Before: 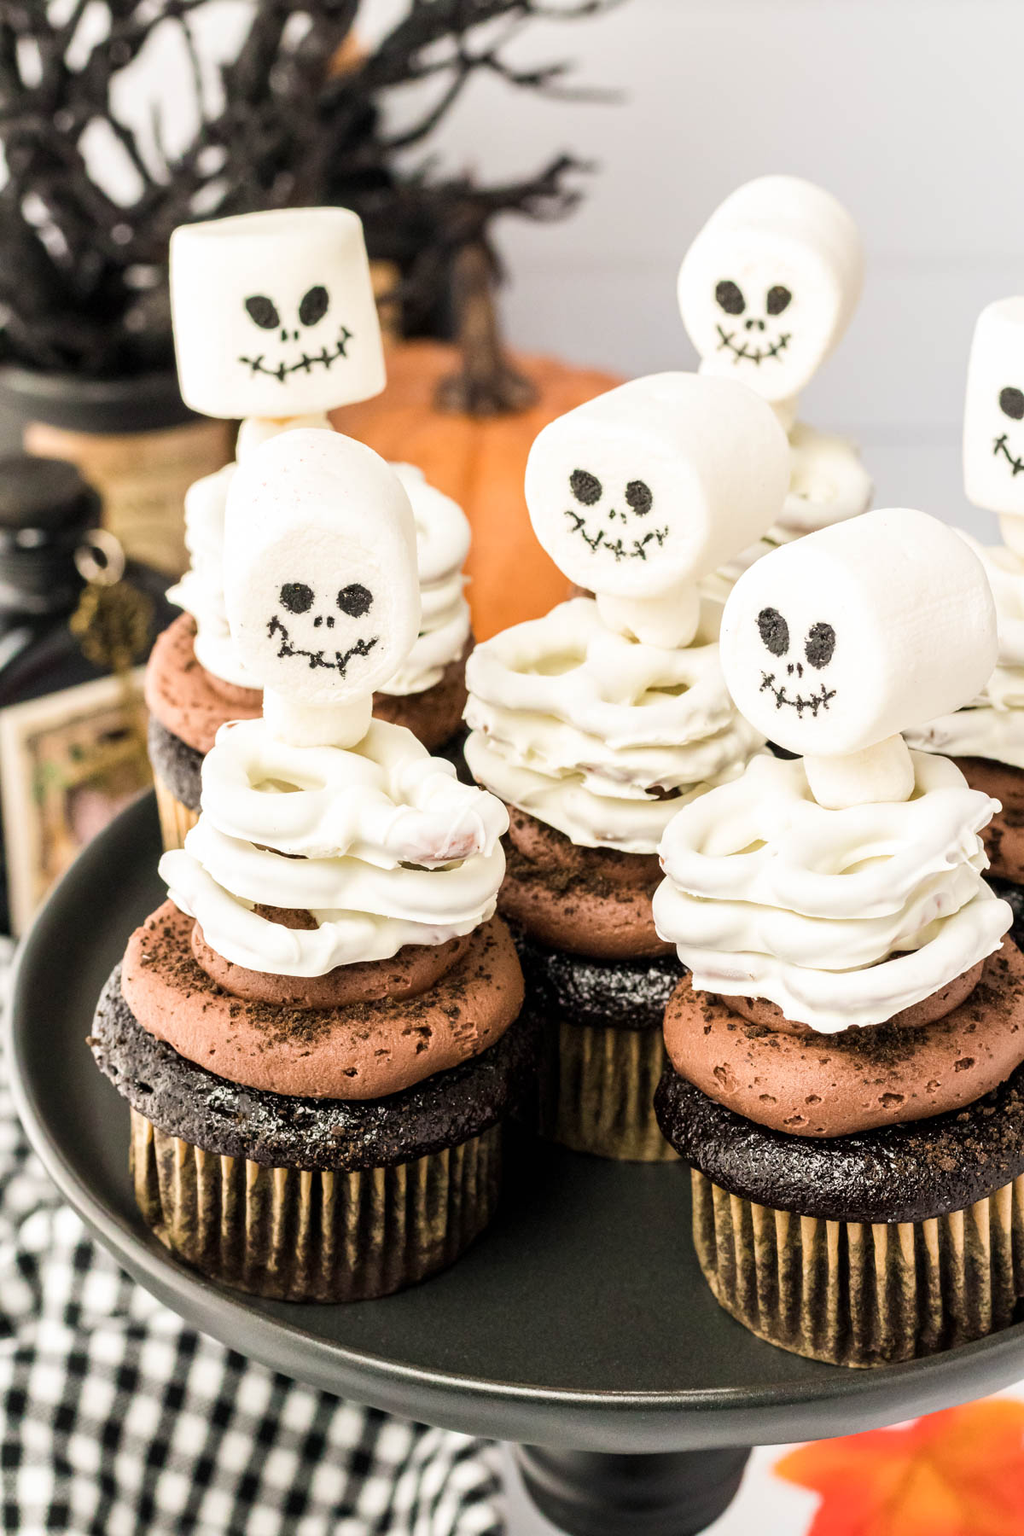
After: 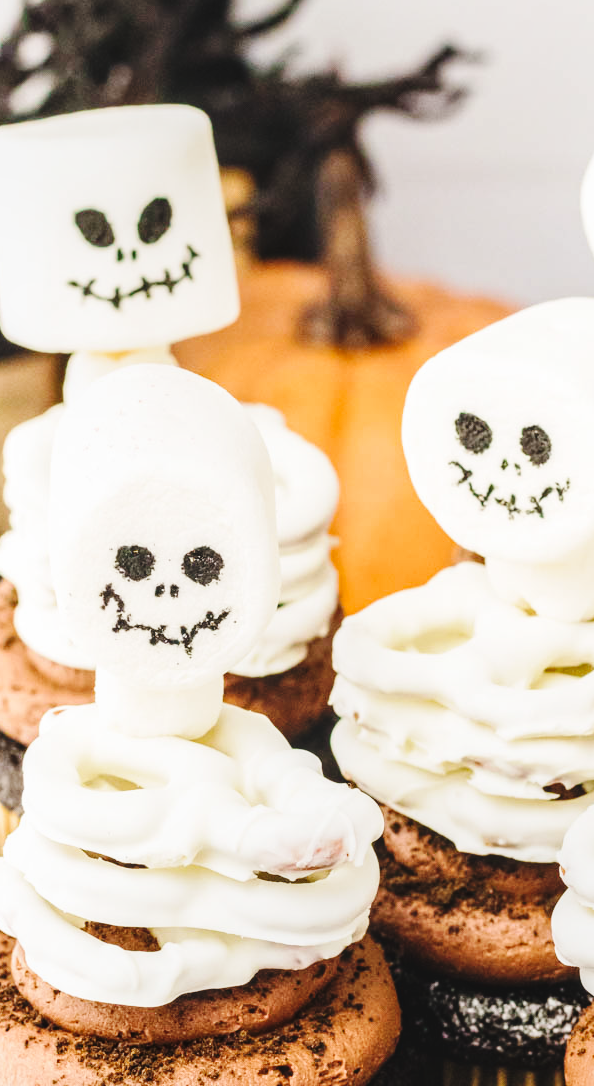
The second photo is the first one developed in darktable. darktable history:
base curve: curves: ch0 [(0, 0) (0.036, 0.025) (0.121, 0.166) (0.206, 0.329) (0.605, 0.79) (1, 1)], preserve colors none
crop: left 17.794%, top 7.718%, right 32.688%, bottom 31.946%
tone equalizer: edges refinement/feathering 500, mask exposure compensation -1.57 EV, preserve details guided filter
local contrast: detail 110%
